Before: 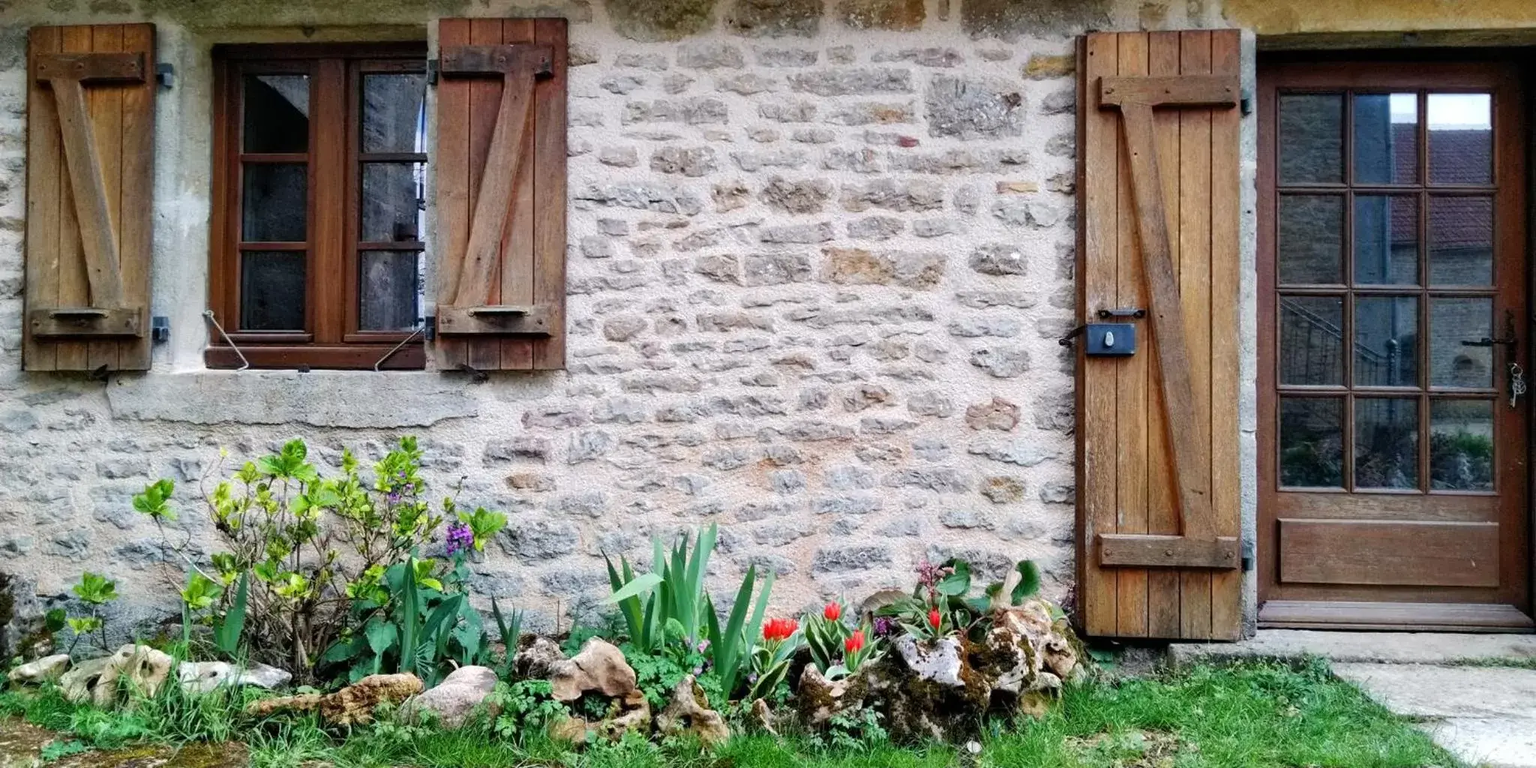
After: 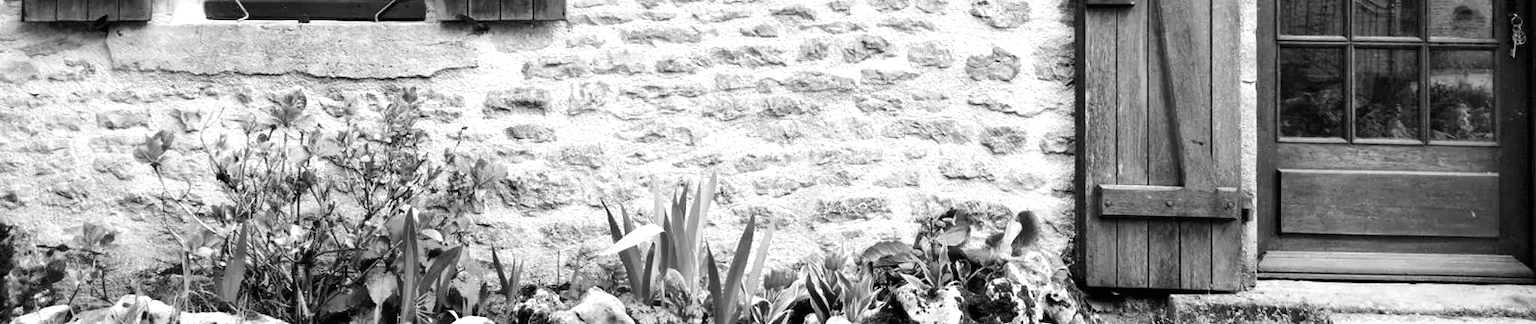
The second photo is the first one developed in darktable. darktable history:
white balance: red 0.766, blue 1.537
exposure: exposure 0.2 EV, compensate highlight preservation false
monochrome: on, module defaults
crop: top 45.551%, bottom 12.262%
tone equalizer: -8 EV -0.417 EV, -7 EV -0.389 EV, -6 EV -0.333 EV, -5 EV -0.222 EV, -3 EV 0.222 EV, -2 EV 0.333 EV, -1 EV 0.389 EV, +0 EV 0.417 EV, edges refinement/feathering 500, mask exposure compensation -1.57 EV, preserve details no
